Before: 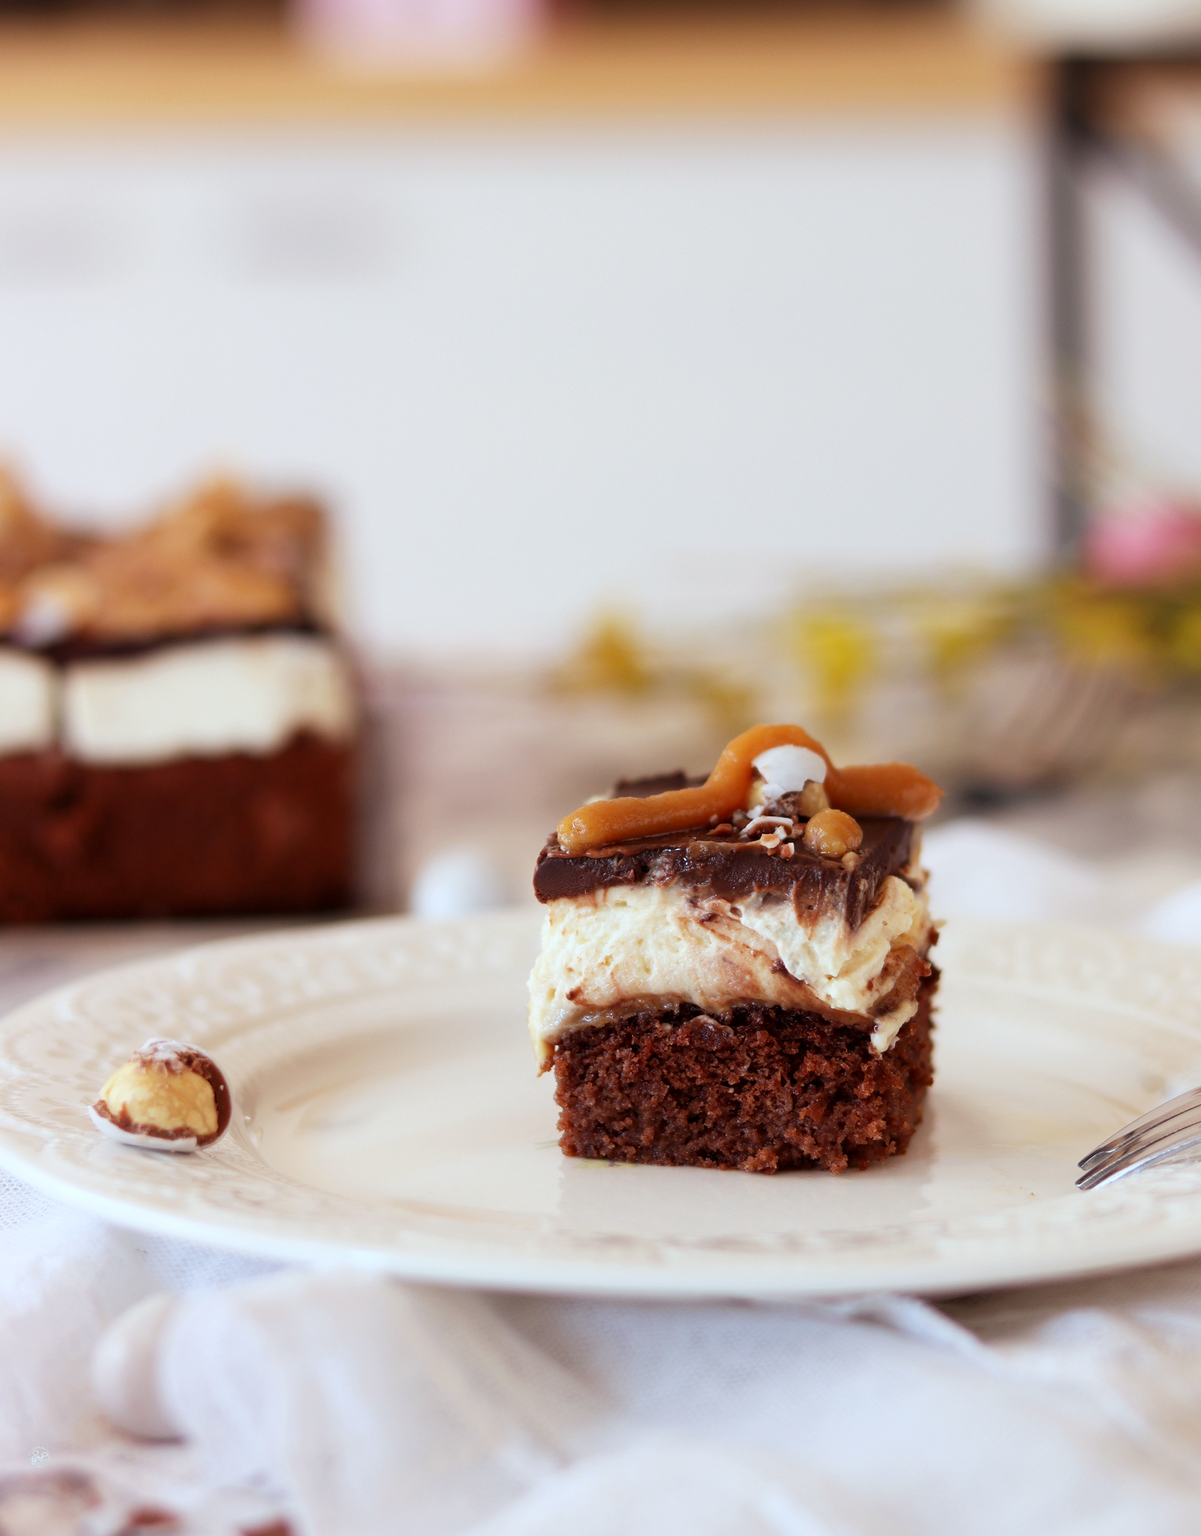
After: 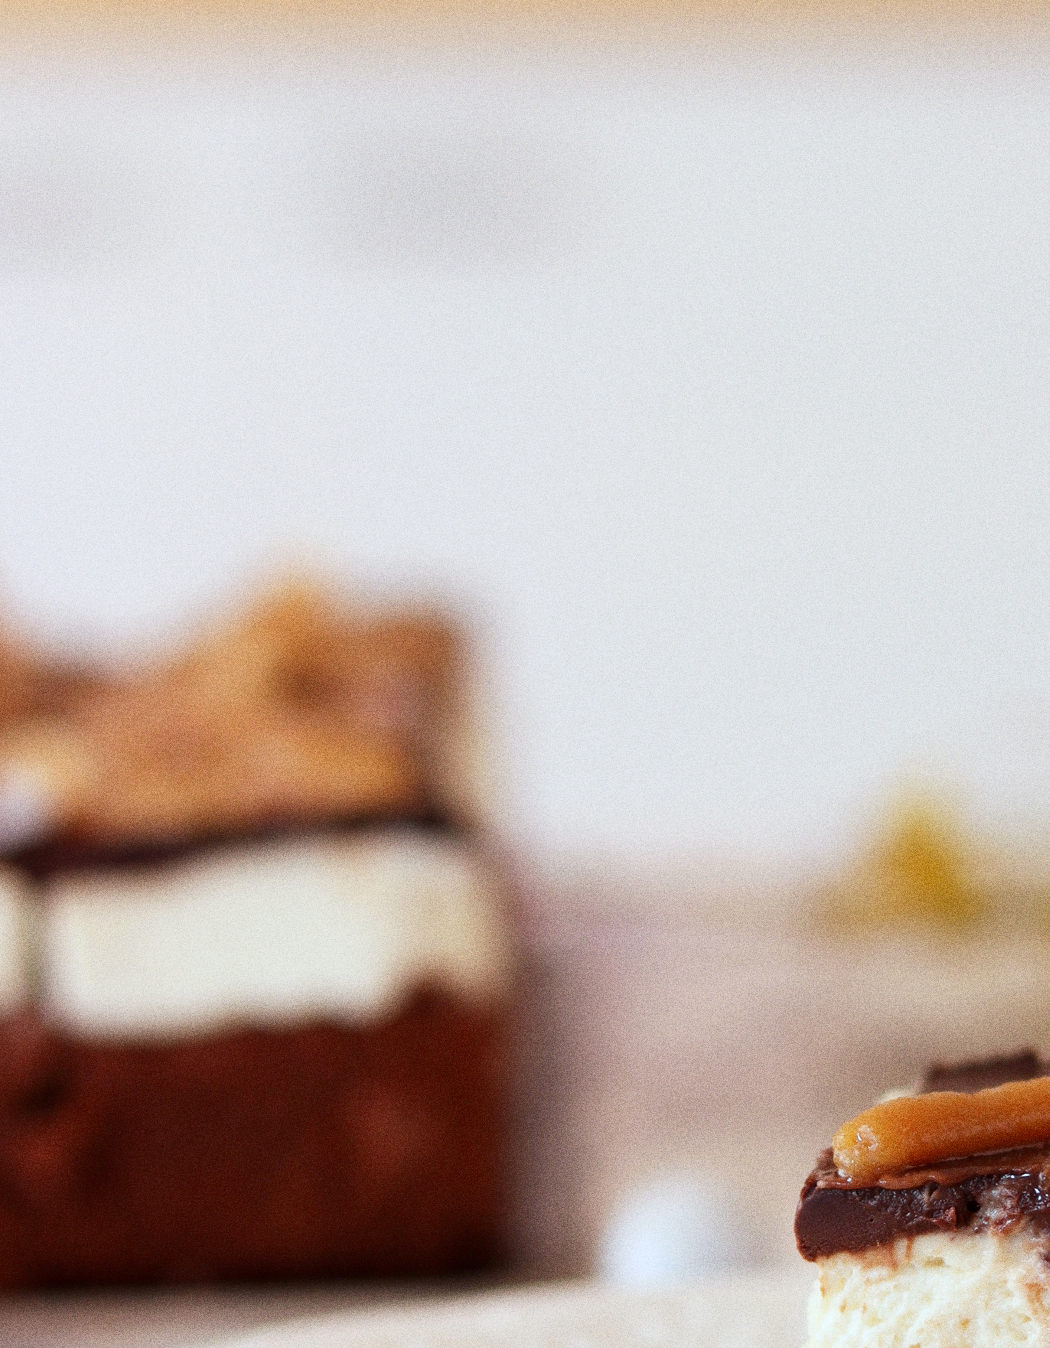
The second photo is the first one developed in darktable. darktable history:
grain: coarseness 0.09 ISO, strength 40%
crop and rotate: left 3.047%, top 7.509%, right 42.236%, bottom 37.598%
tone equalizer: on, module defaults
base curve: curves: ch0 [(0, 0) (0.283, 0.295) (1, 1)], preserve colors none
white balance: emerald 1
